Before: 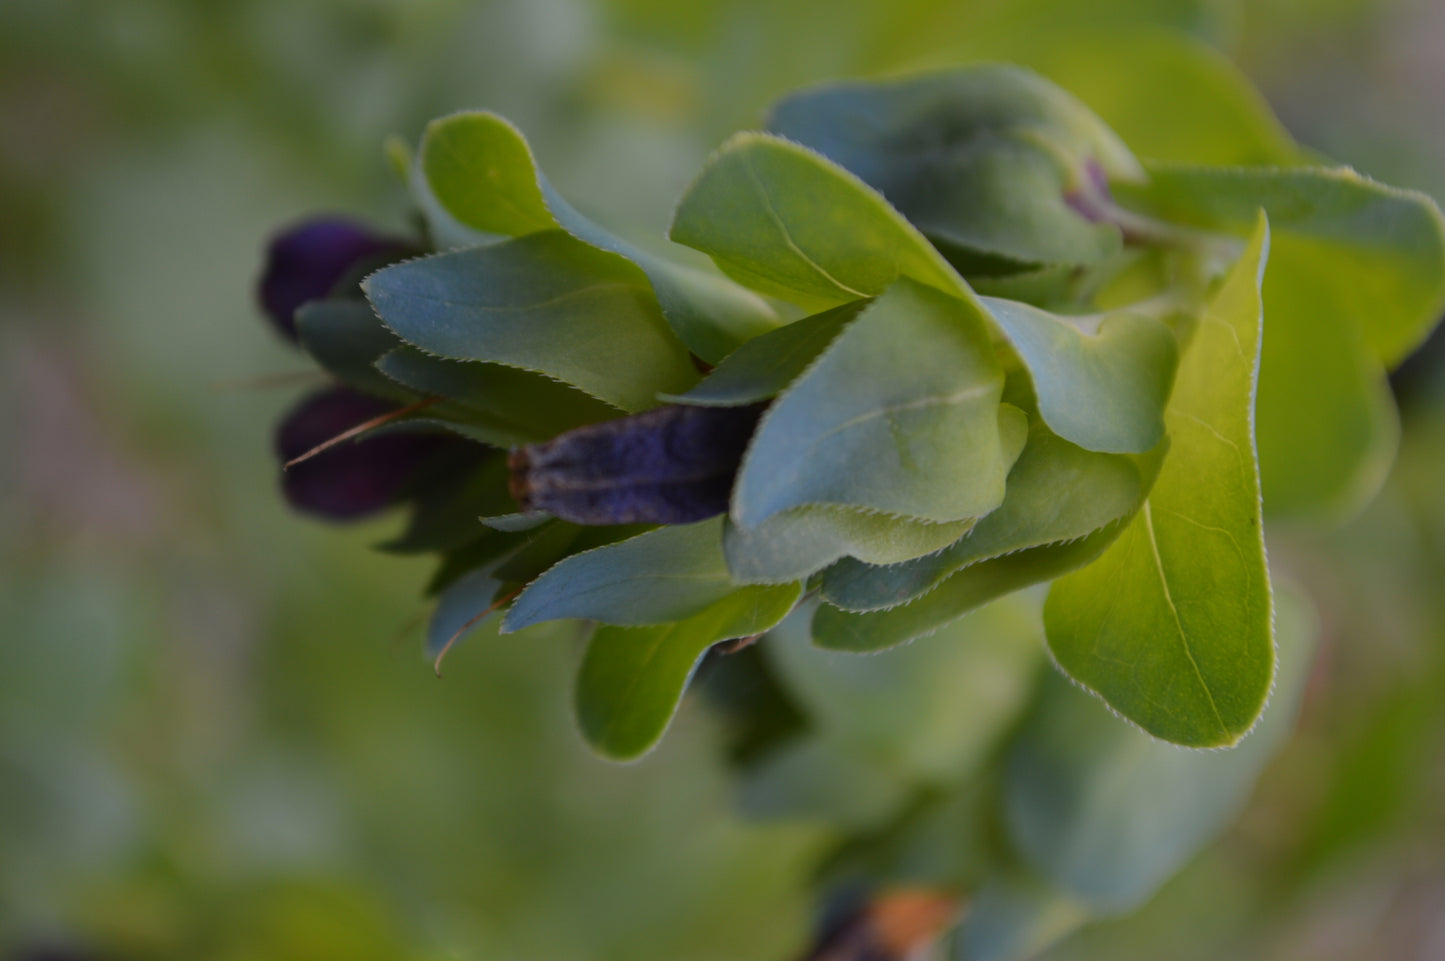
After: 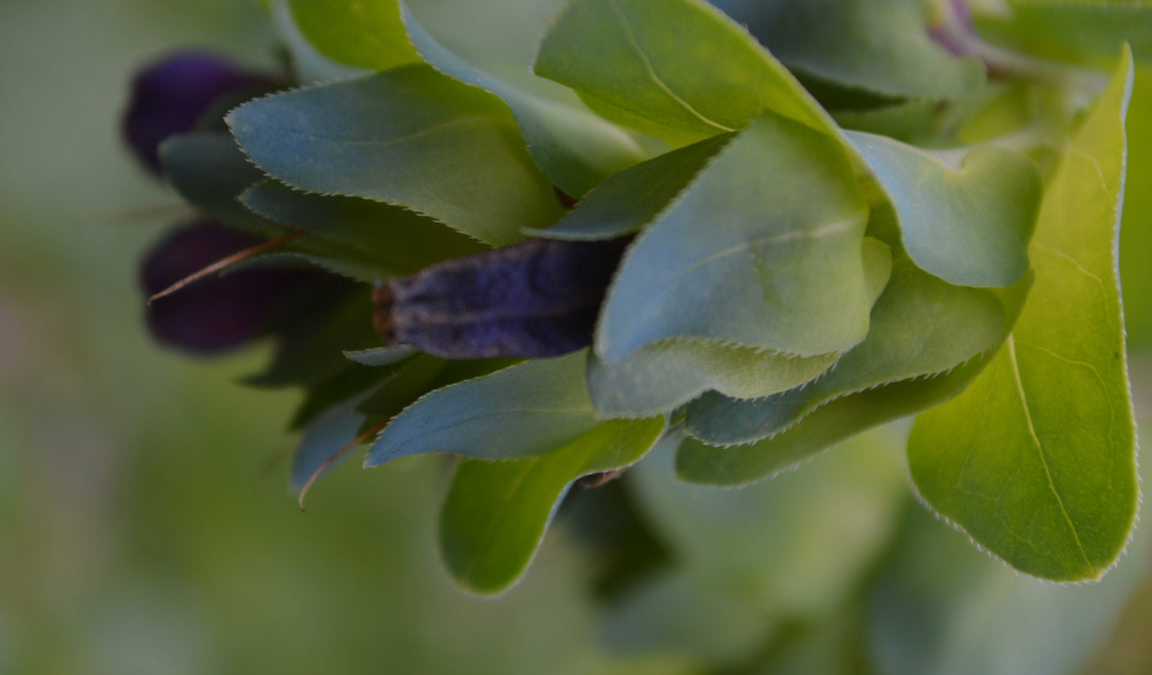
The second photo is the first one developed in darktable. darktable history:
crop: left 9.426%, top 17.285%, right 10.841%, bottom 12.386%
